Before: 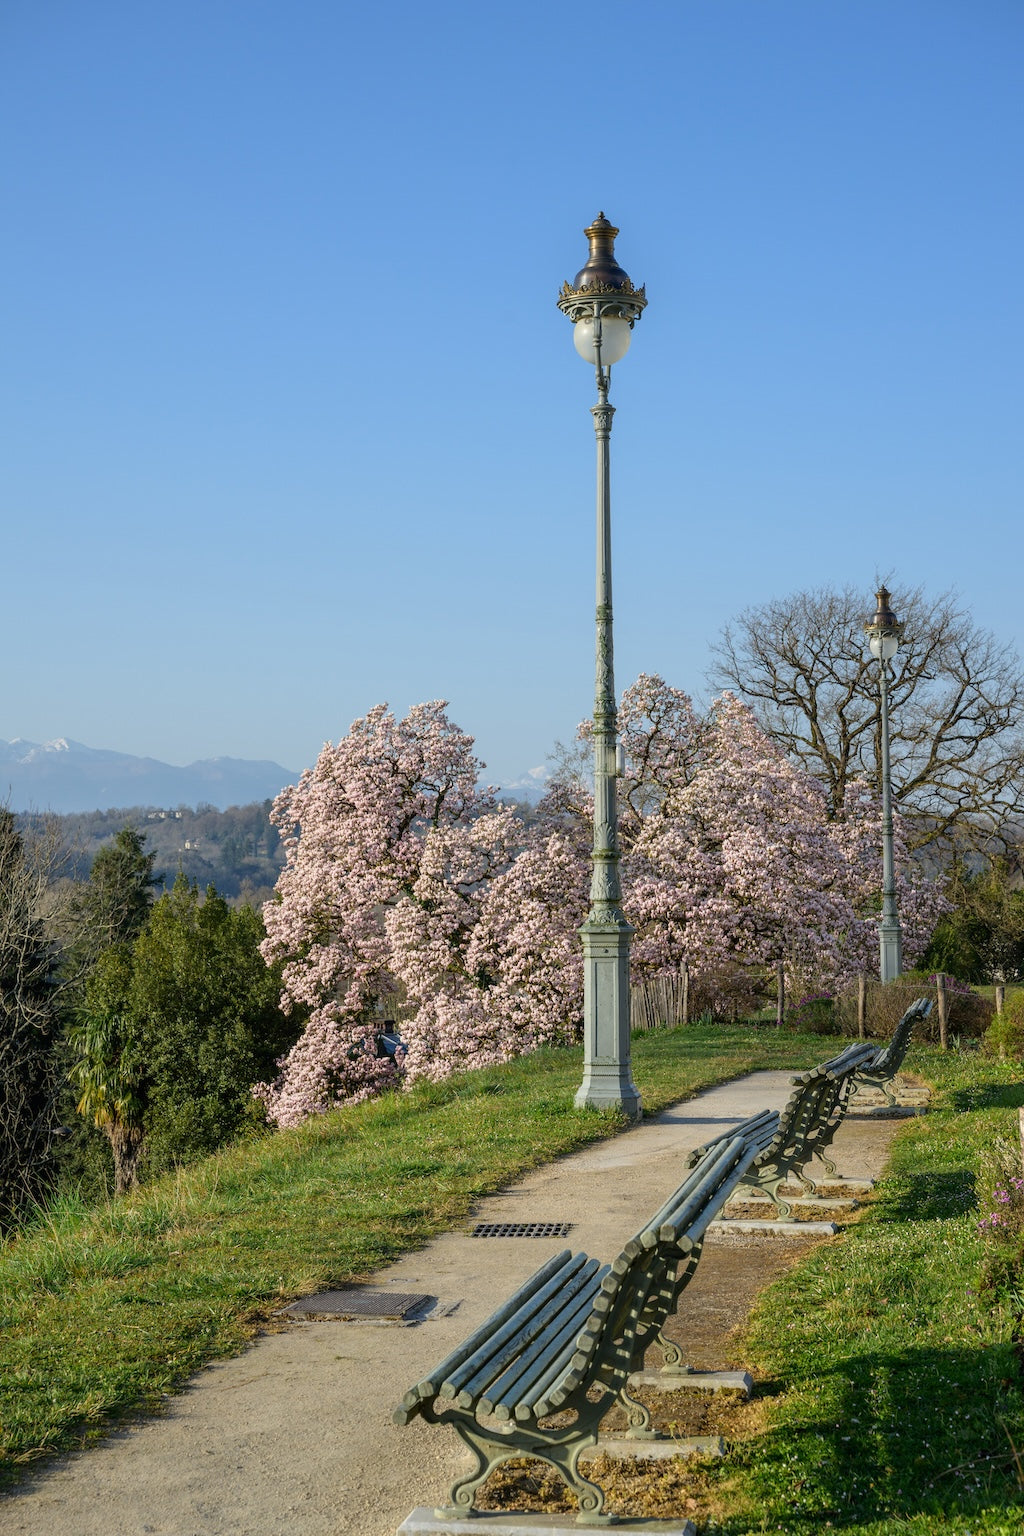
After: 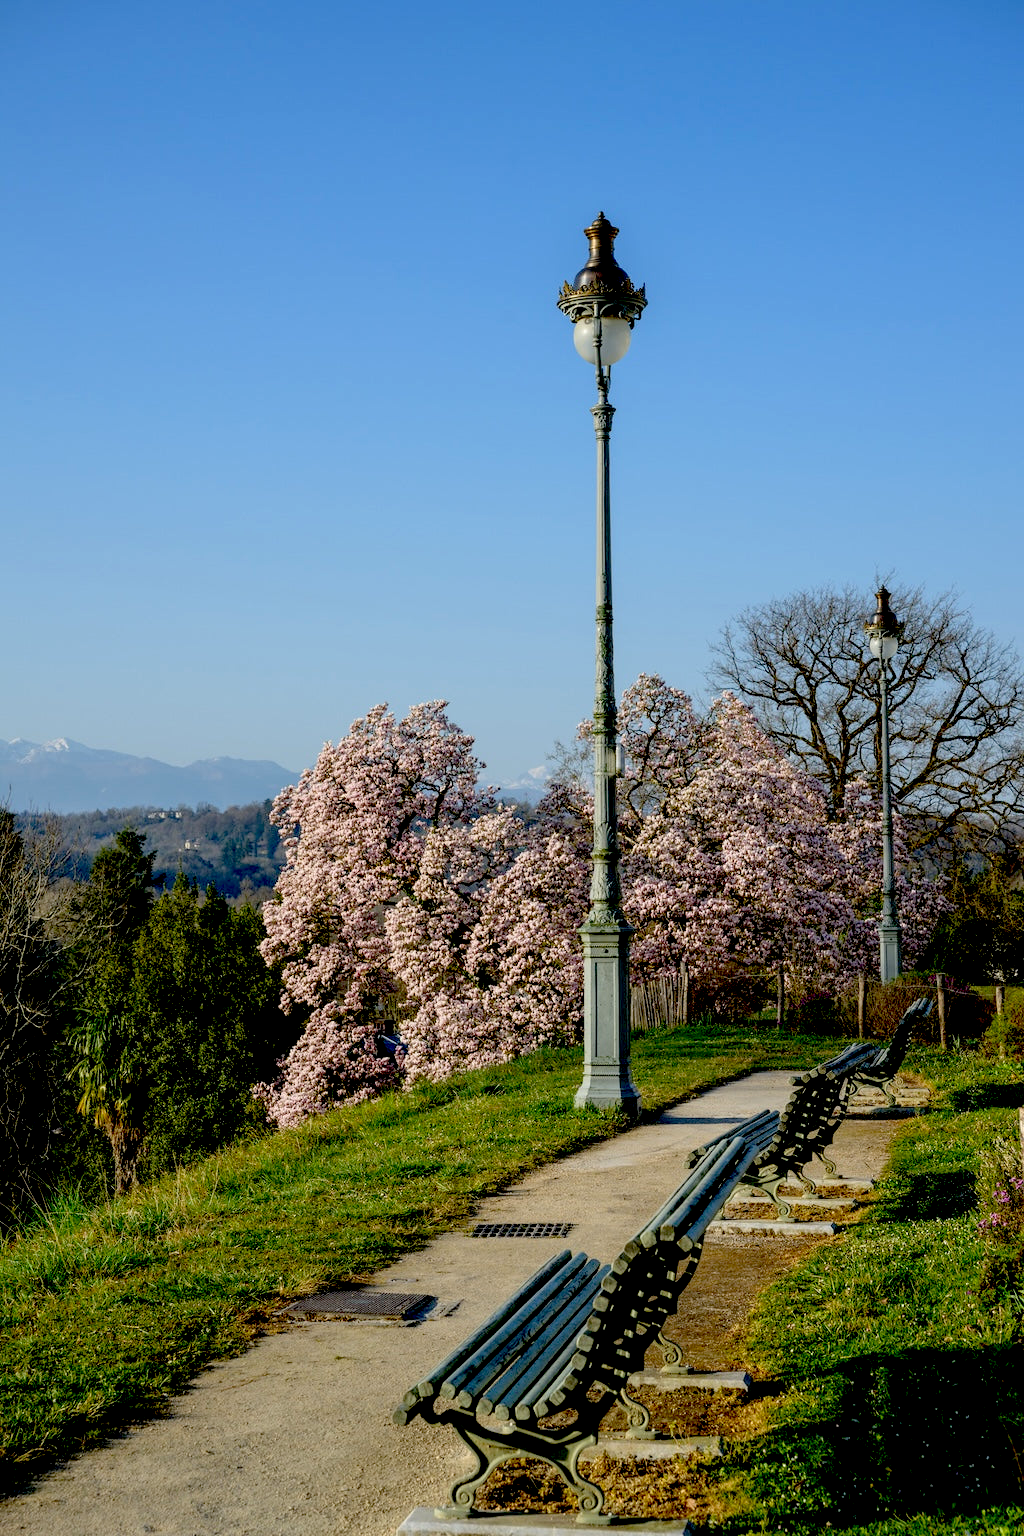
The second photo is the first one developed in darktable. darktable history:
exposure: black level correction 0.058, compensate highlight preservation false
